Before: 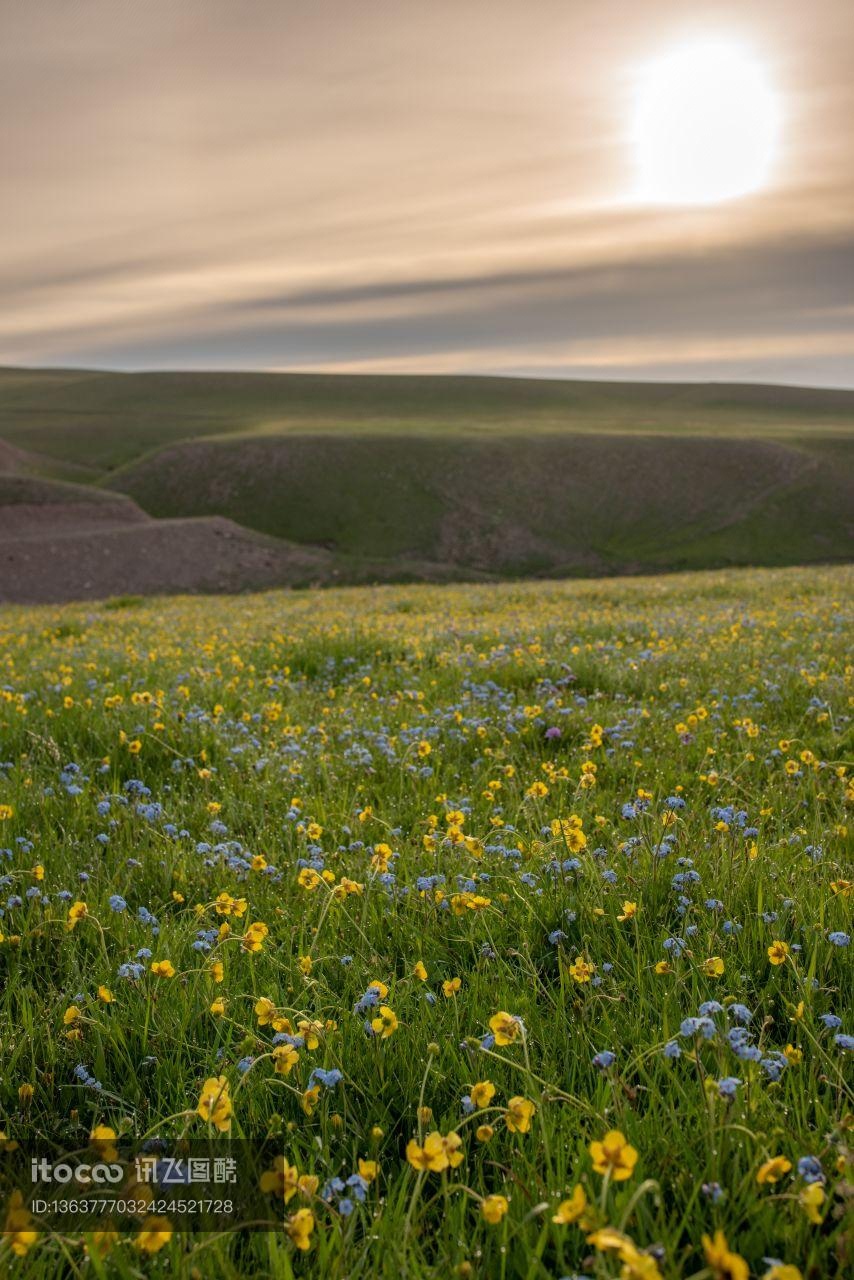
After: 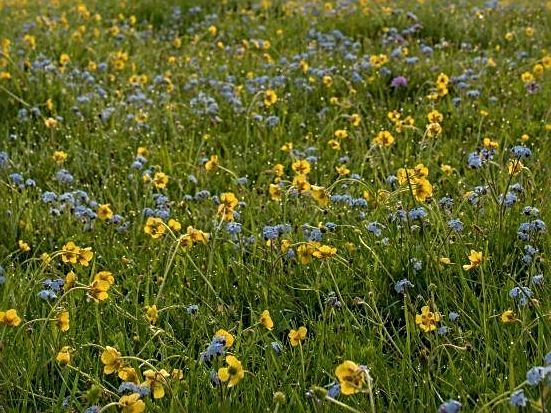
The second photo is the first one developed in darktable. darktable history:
sharpen: radius 2.536, amount 0.629
crop: left 18.076%, top 50.902%, right 17.392%, bottom 16.814%
